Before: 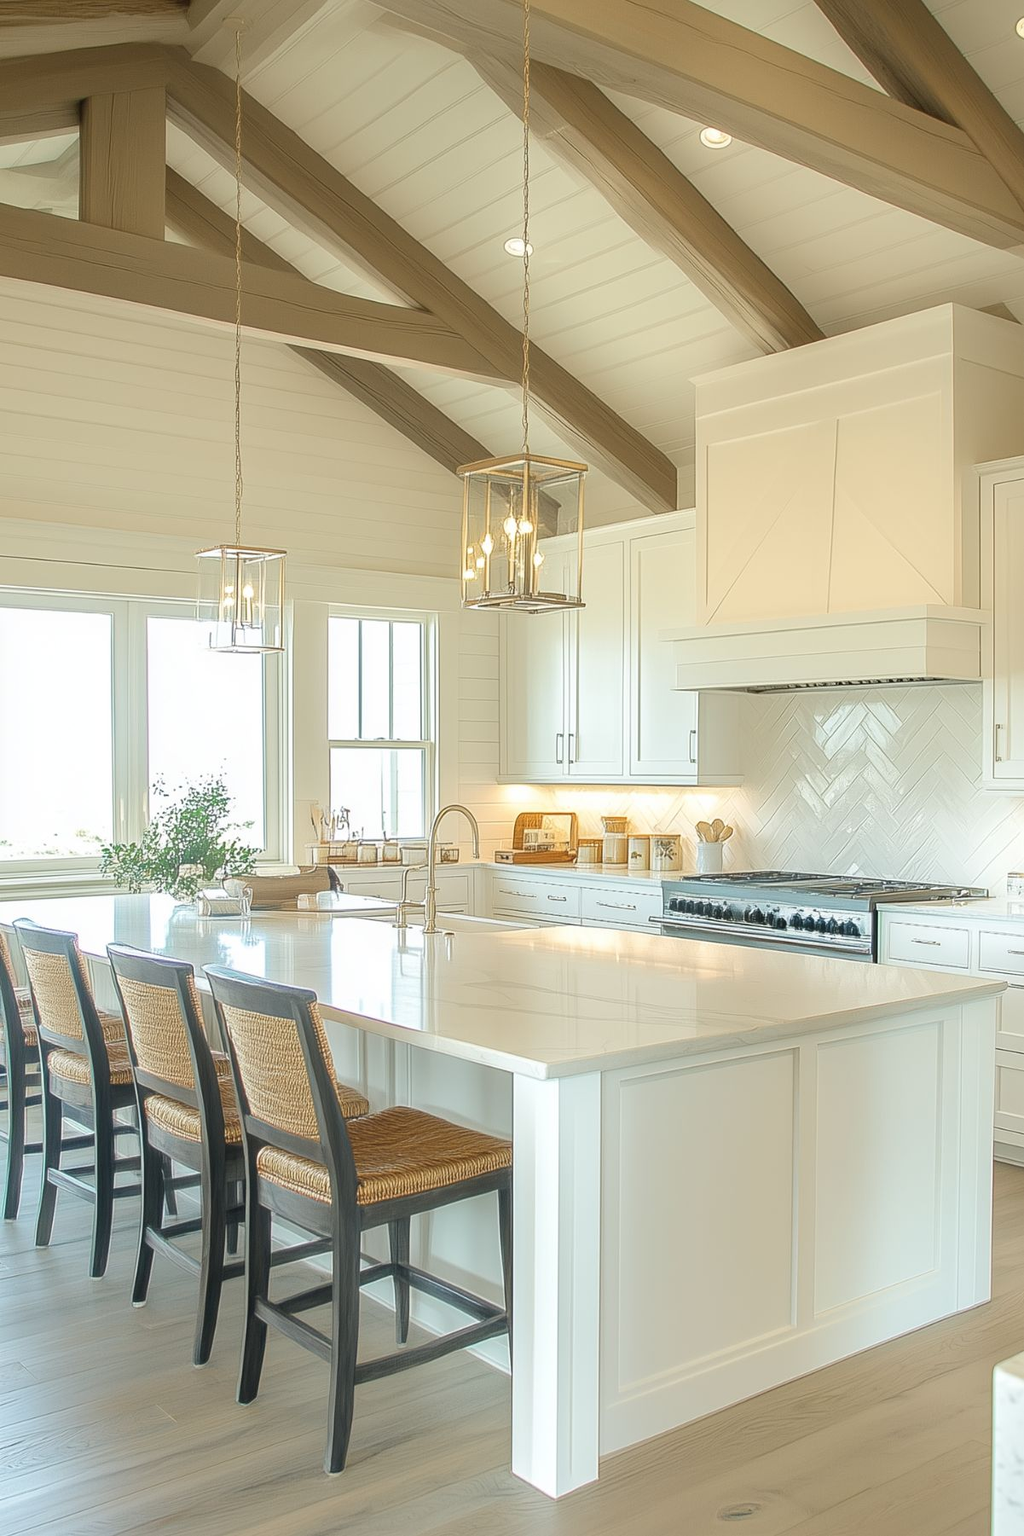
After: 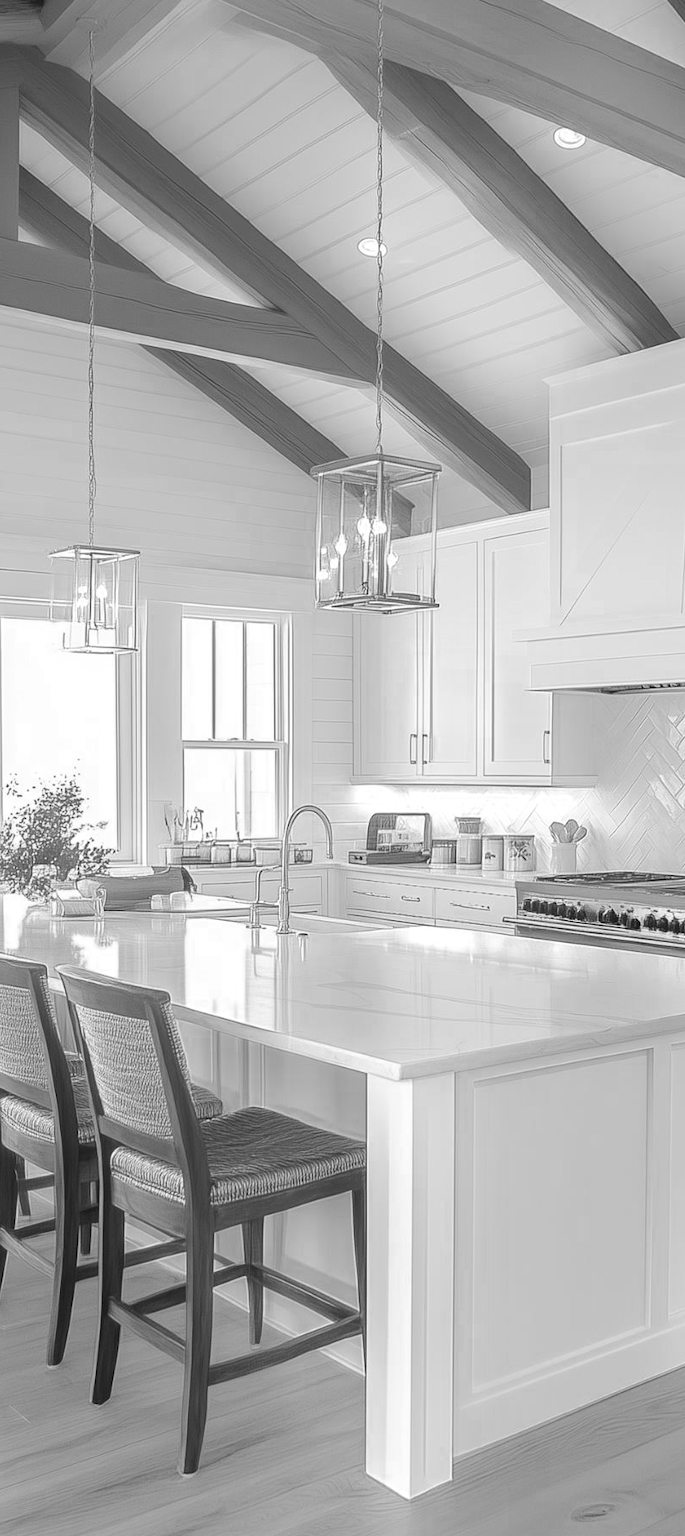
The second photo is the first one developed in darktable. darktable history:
tone equalizer: edges refinement/feathering 500, mask exposure compensation -1.57 EV, preserve details no
crop and rotate: left 14.48%, right 18.632%
color zones: curves: ch0 [(0.002, 0.593) (0.143, 0.417) (0.285, 0.541) (0.455, 0.289) (0.608, 0.327) (0.727, 0.283) (0.869, 0.571) (1, 0.603)]; ch1 [(0, 0) (0.143, 0) (0.286, 0) (0.429, 0) (0.571, 0) (0.714, 0) (0.857, 0)]
